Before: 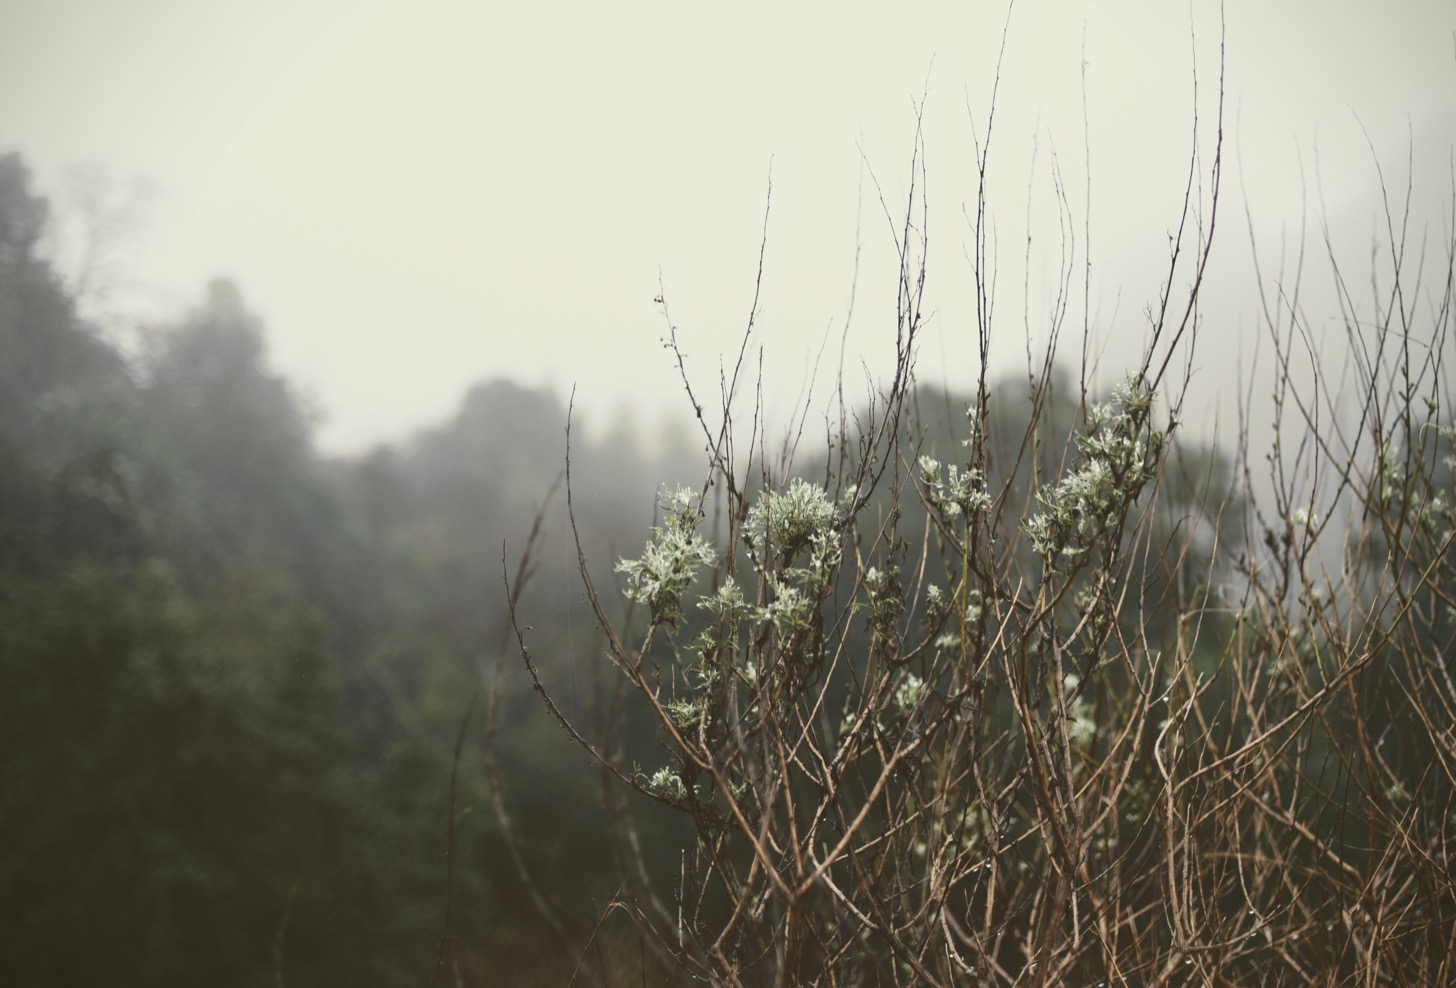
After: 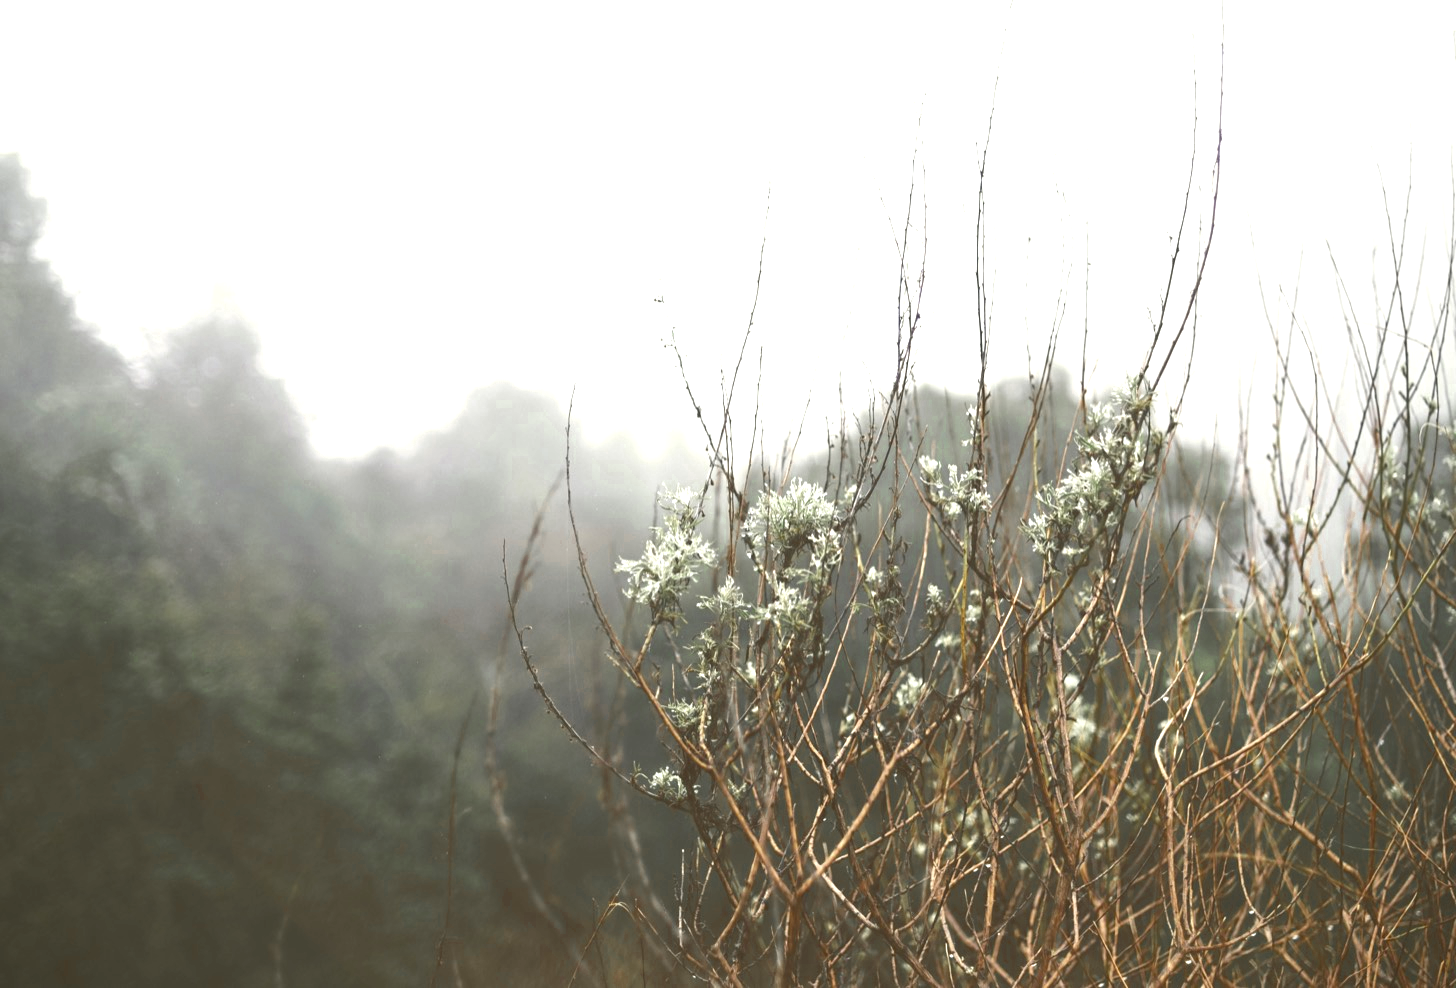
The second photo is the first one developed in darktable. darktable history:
exposure: black level correction 0, exposure 1.199 EV, compensate highlight preservation false
color zones: curves: ch0 [(0.11, 0.396) (0.195, 0.36) (0.25, 0.5) (0.303, 0.412) (0.357, 0.544) (0.75, 0.5) (0.967, 0.328)]; ch1 [(0, 0.468) (0.112, 0.512) (0.202, 0.6) (0.25, 0.5) (0.307, 0.352) (0.357, 0.544) (0.75, 0.5) (0.963, 0.524)]
